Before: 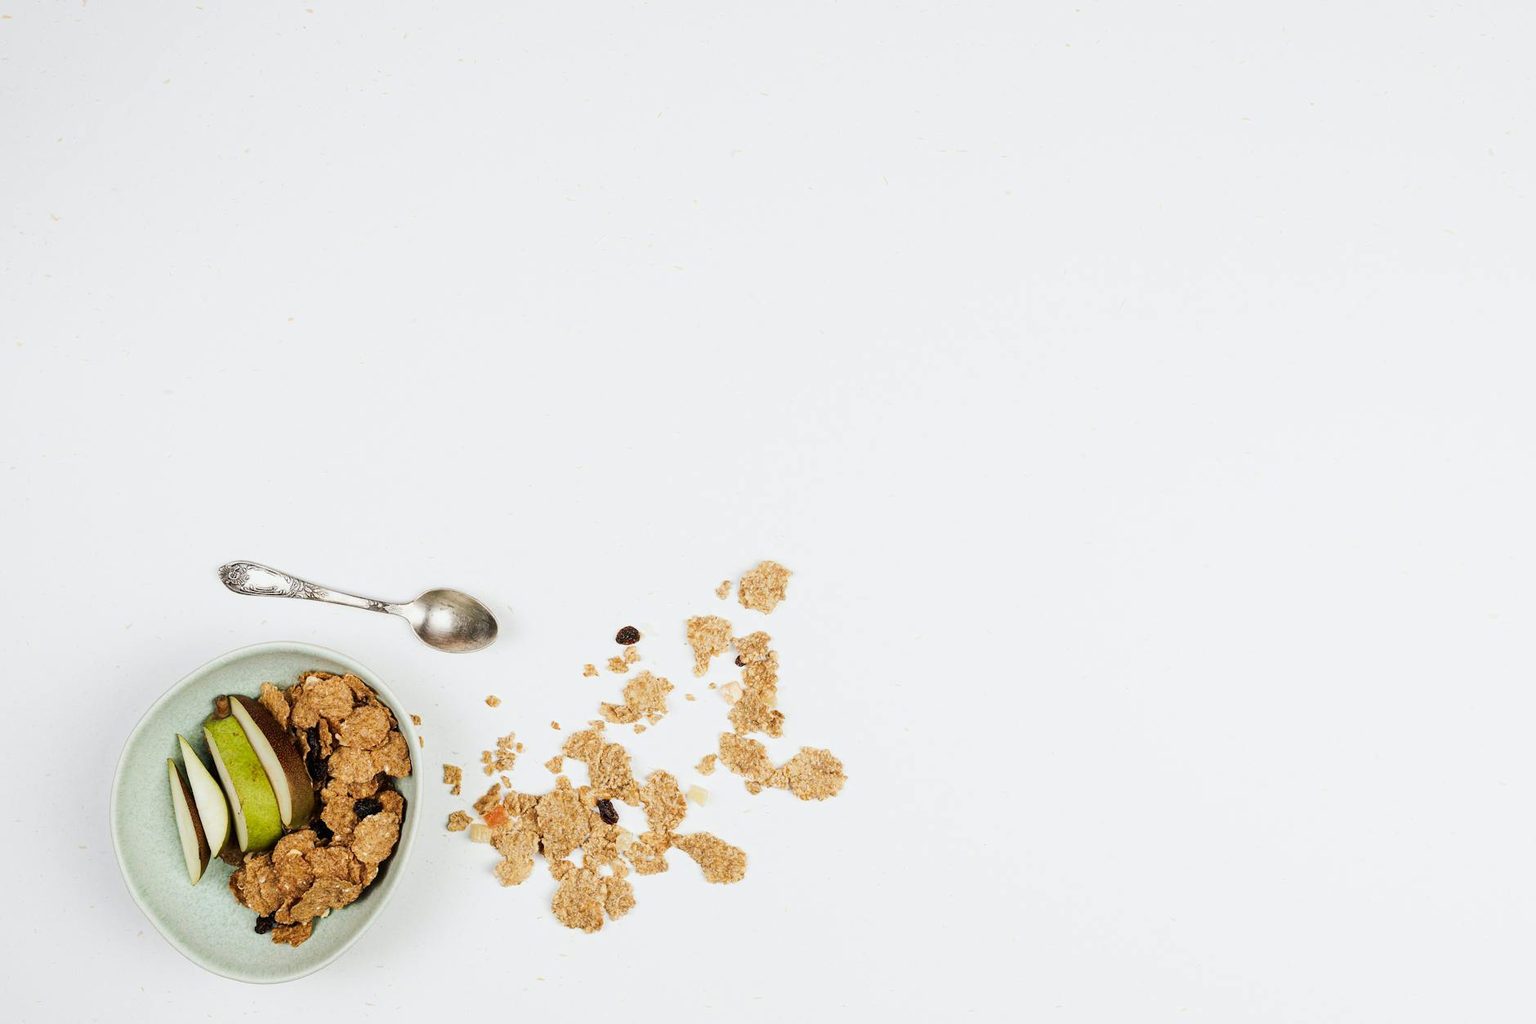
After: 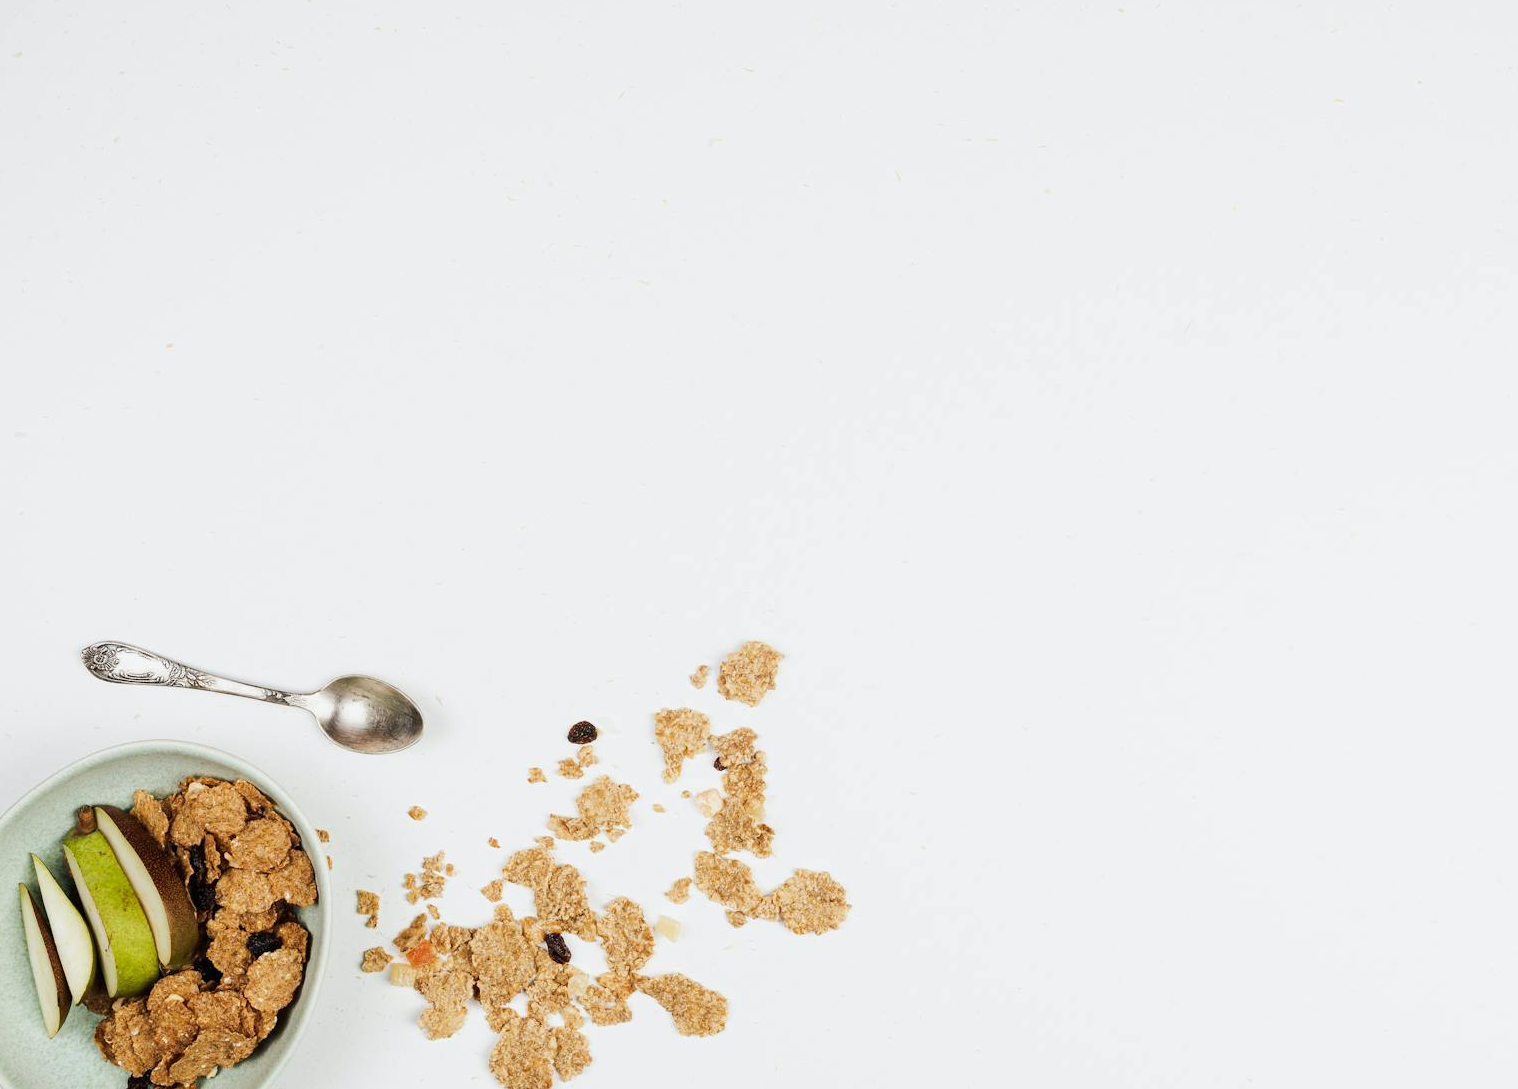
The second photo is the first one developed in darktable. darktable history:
crop: left 9.933%, top 3.607%, right 9.273%, bottom 9.446%
